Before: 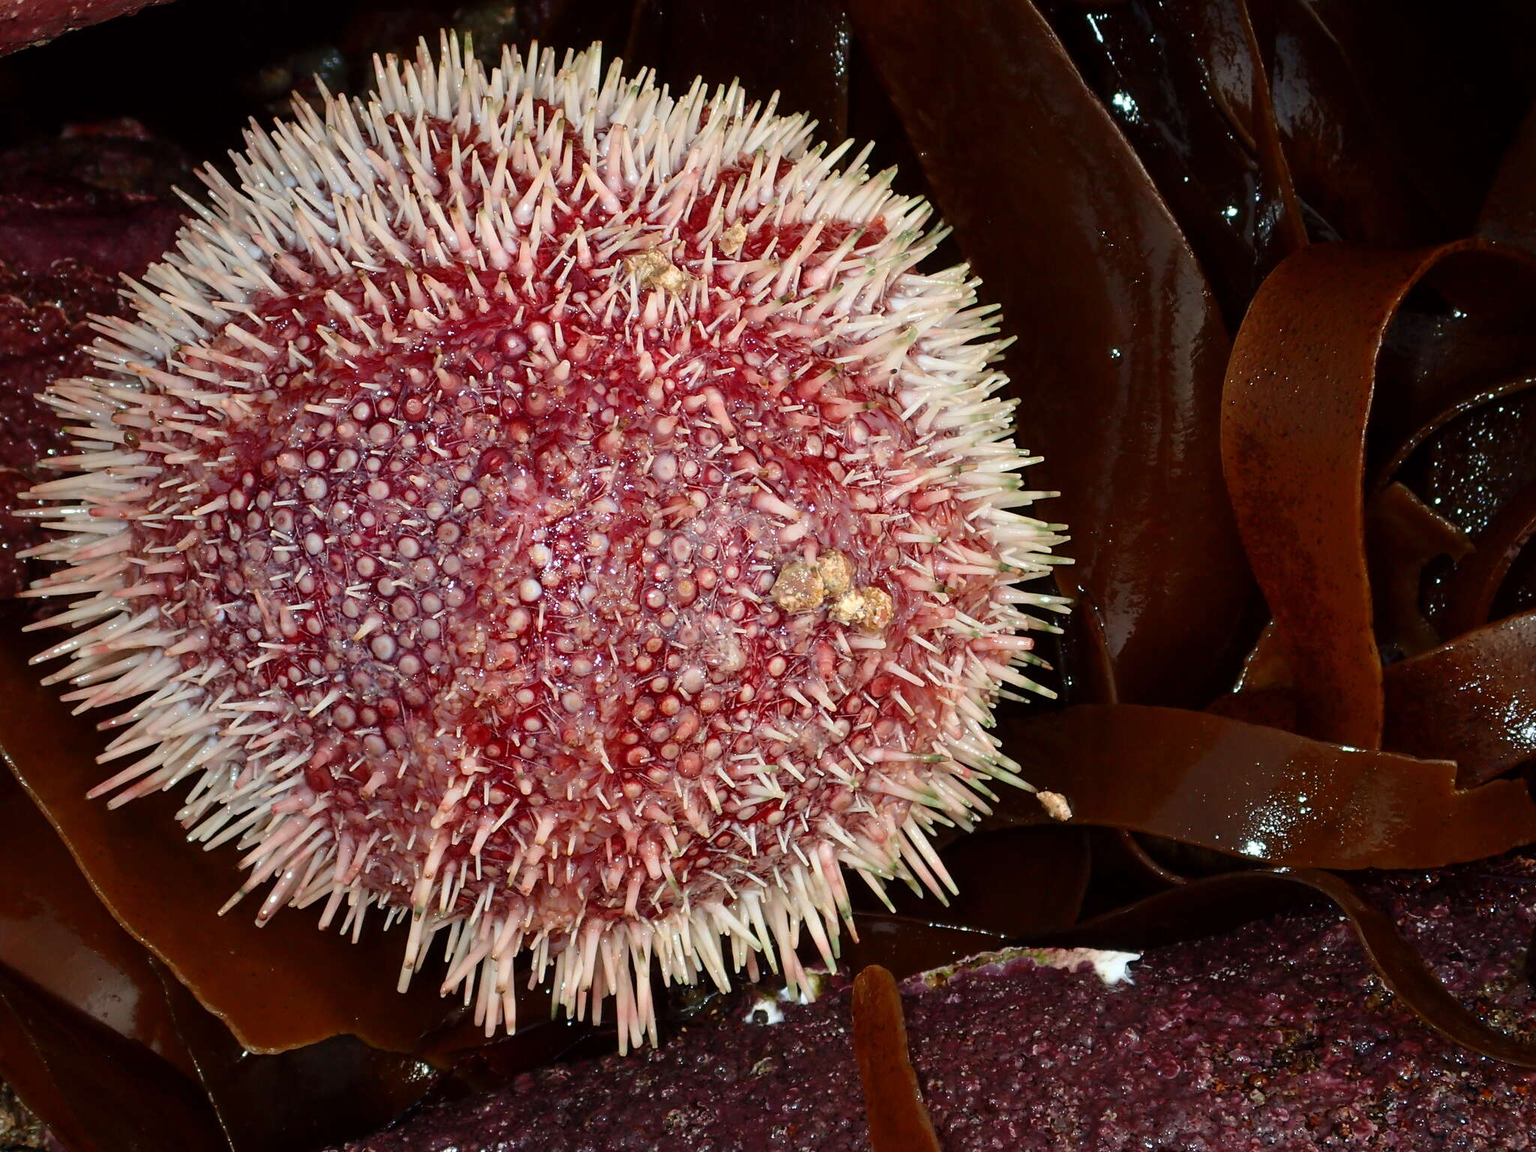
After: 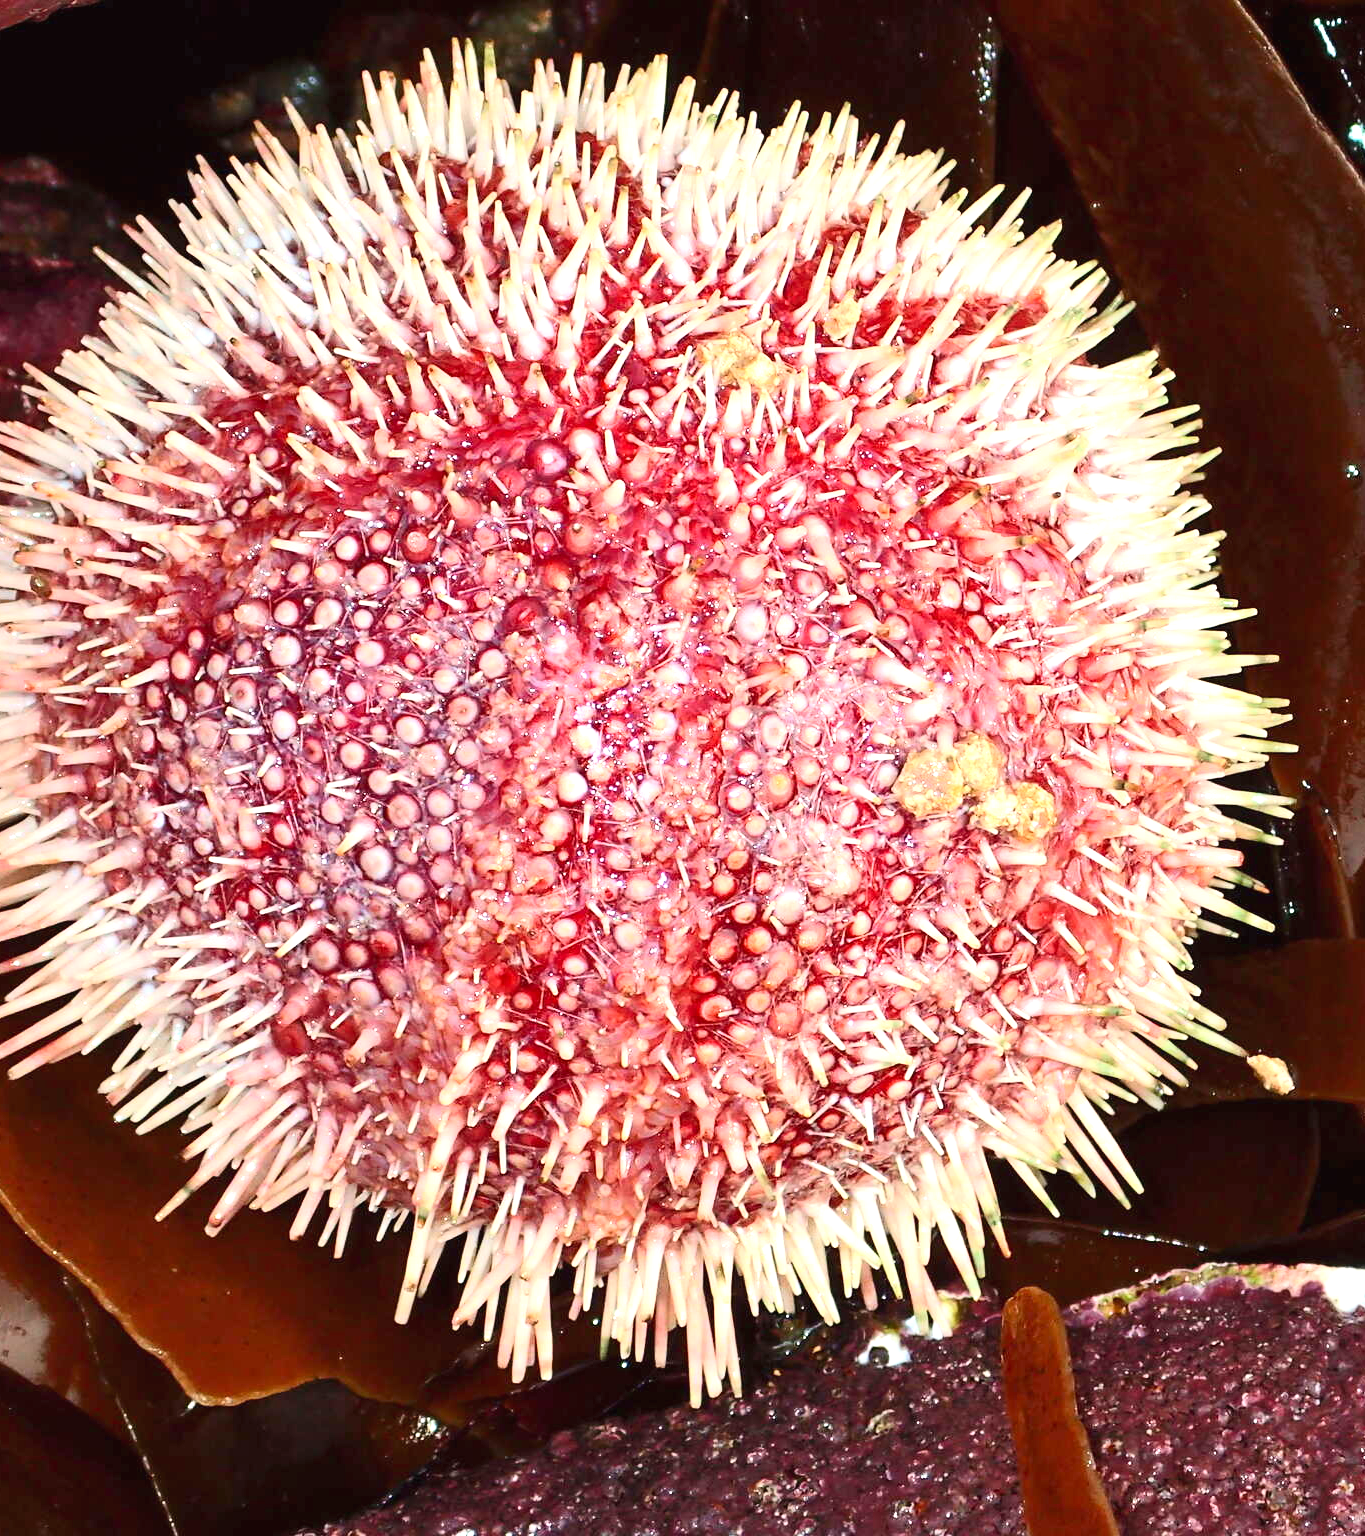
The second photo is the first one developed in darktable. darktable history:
crop and rotate: left 6.617%, right 26.717%
exposure: black level correction 0, exposure 1.1 EV, compensate highlight preservation false
contrast brightness saturation: contrast 0.2, brightness 0.15, saturation 0.14
